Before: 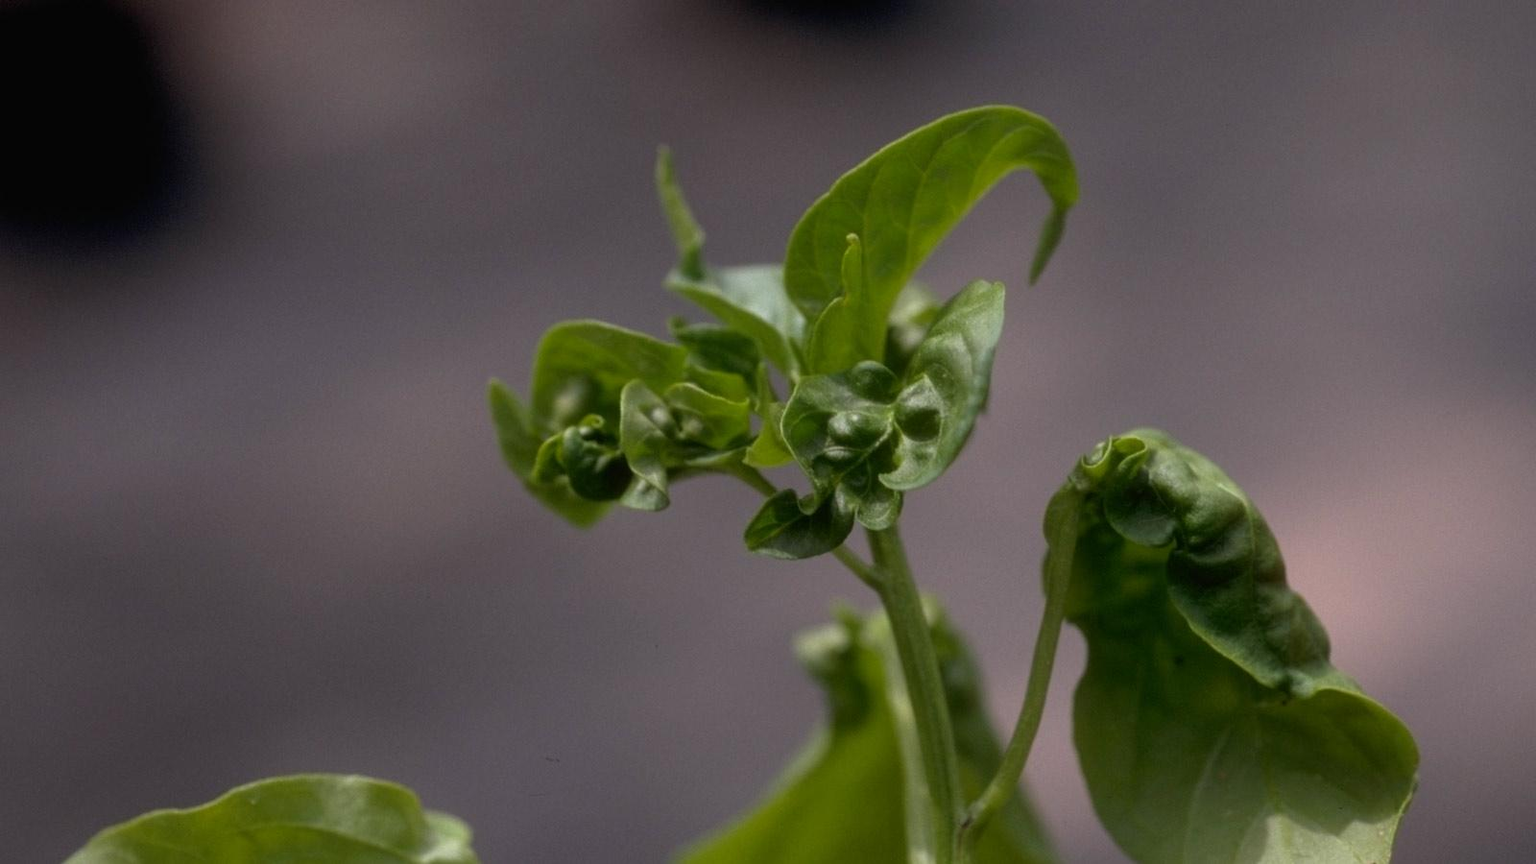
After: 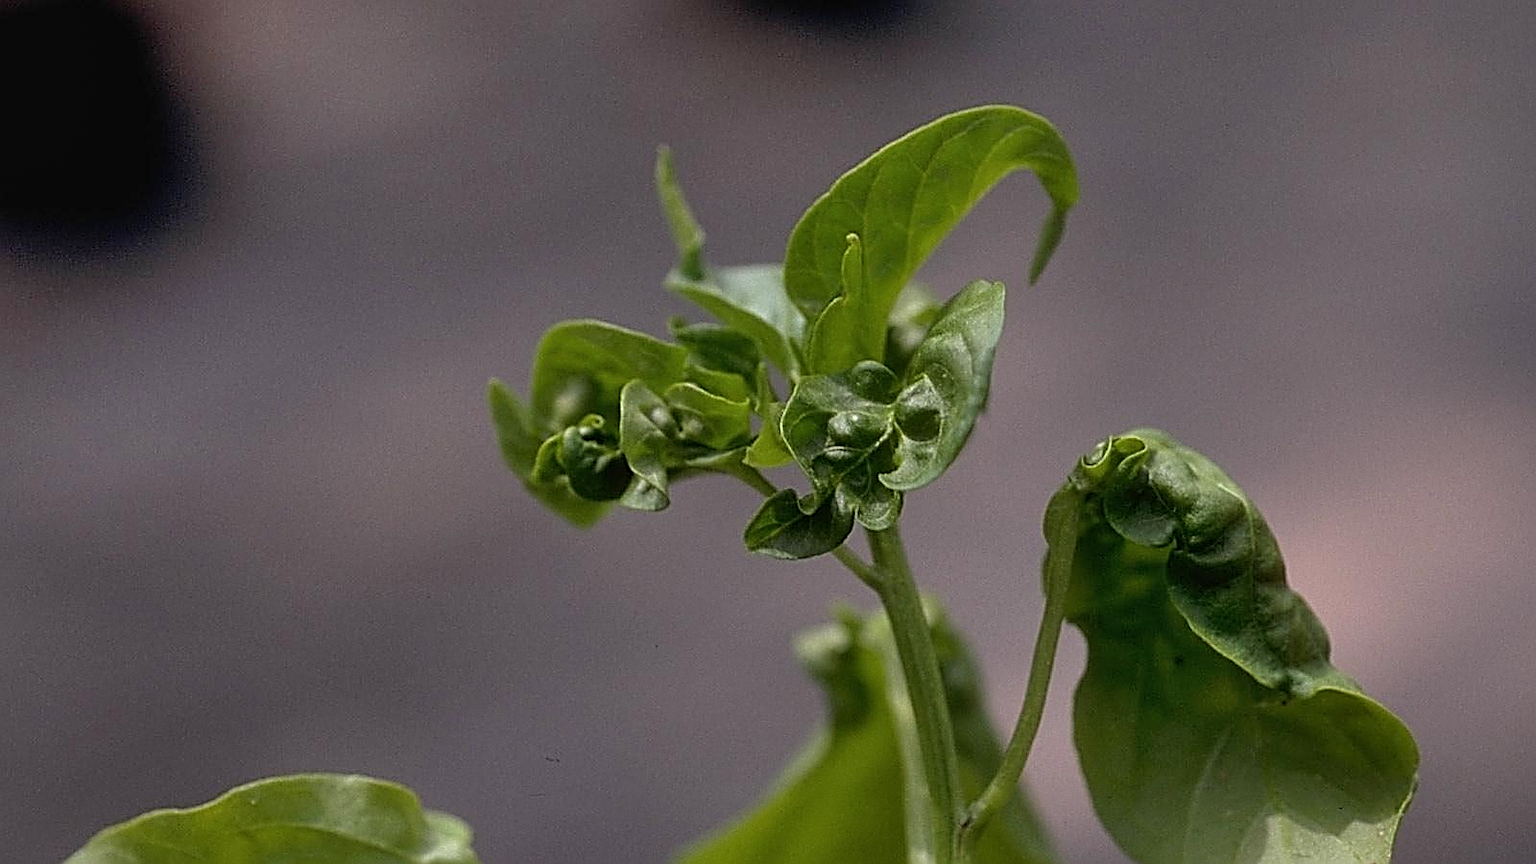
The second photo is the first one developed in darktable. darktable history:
grain: coarseness 0.09 ISO, strength 10%
sharpen: amount 2
shadows and highlights: soften with gaussian
